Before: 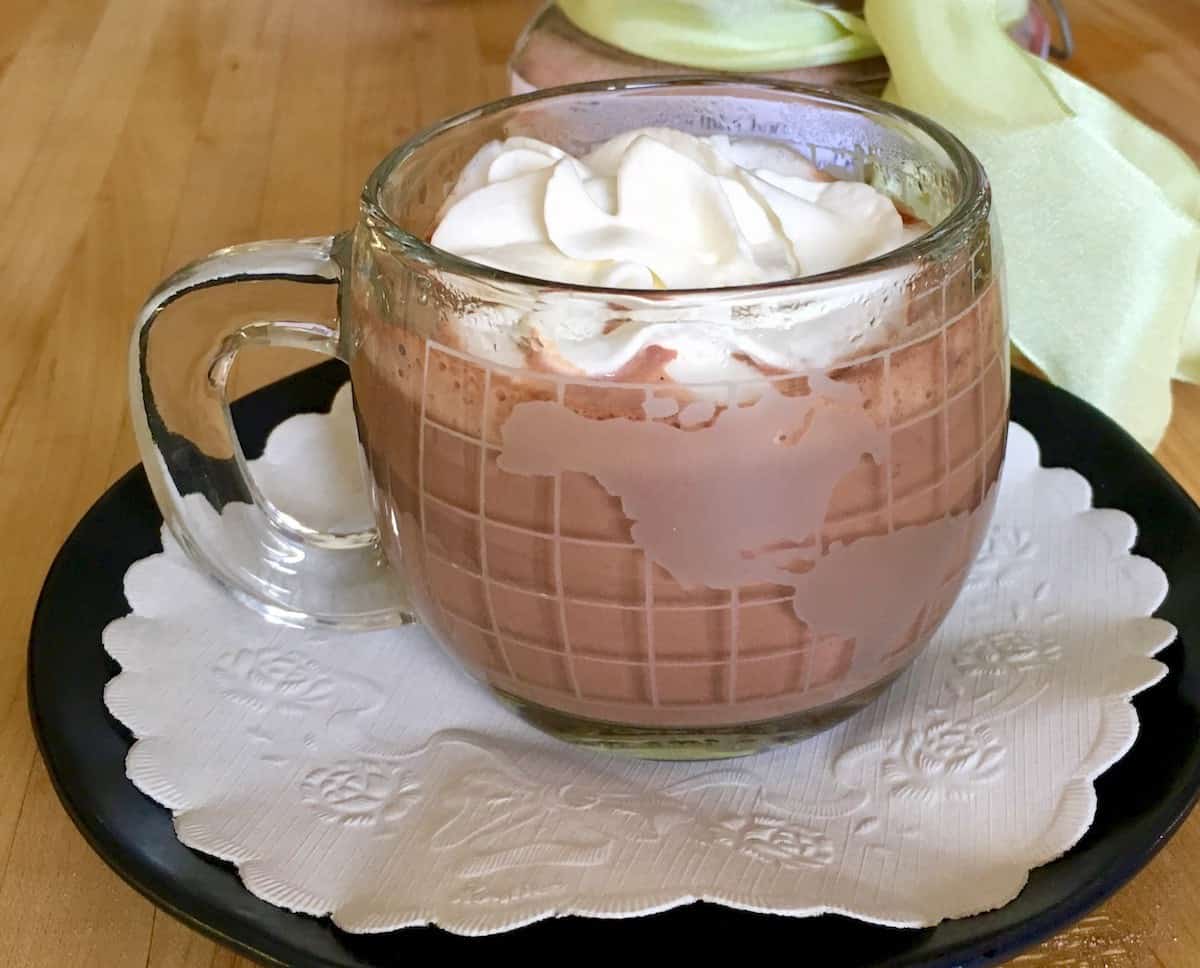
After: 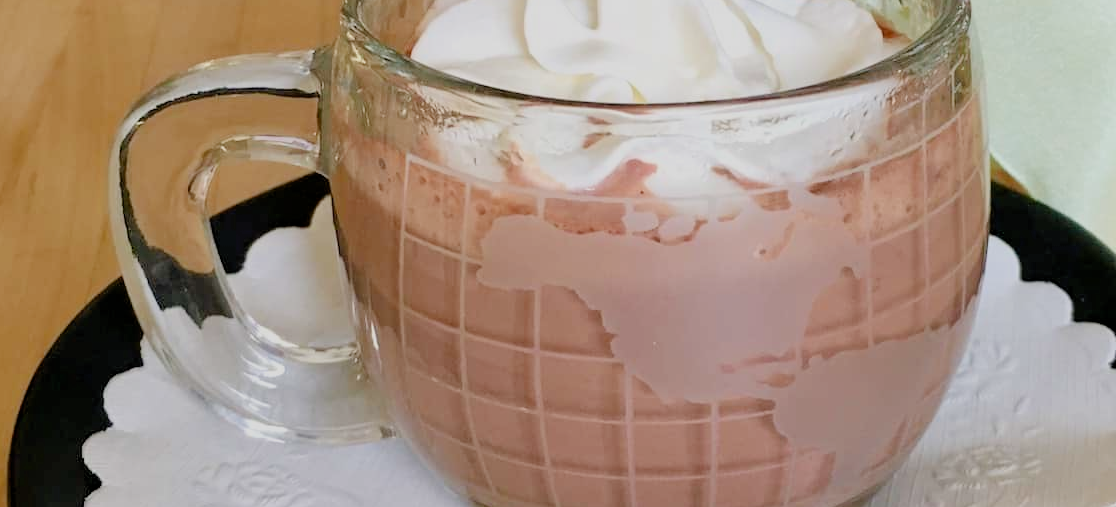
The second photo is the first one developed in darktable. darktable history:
exposure: black level correction 0.001, exposure 0.5 EV, compensate exposure bias true, compensate highlight preservation false
crop: left 1.744%, top 19.225%, right 5.069%, bottom 28.357%
filmic rgb: black relative exposure -6.59 EV, white relative exposure 4.71 EV, hardness 3.13, contrast 0.805
